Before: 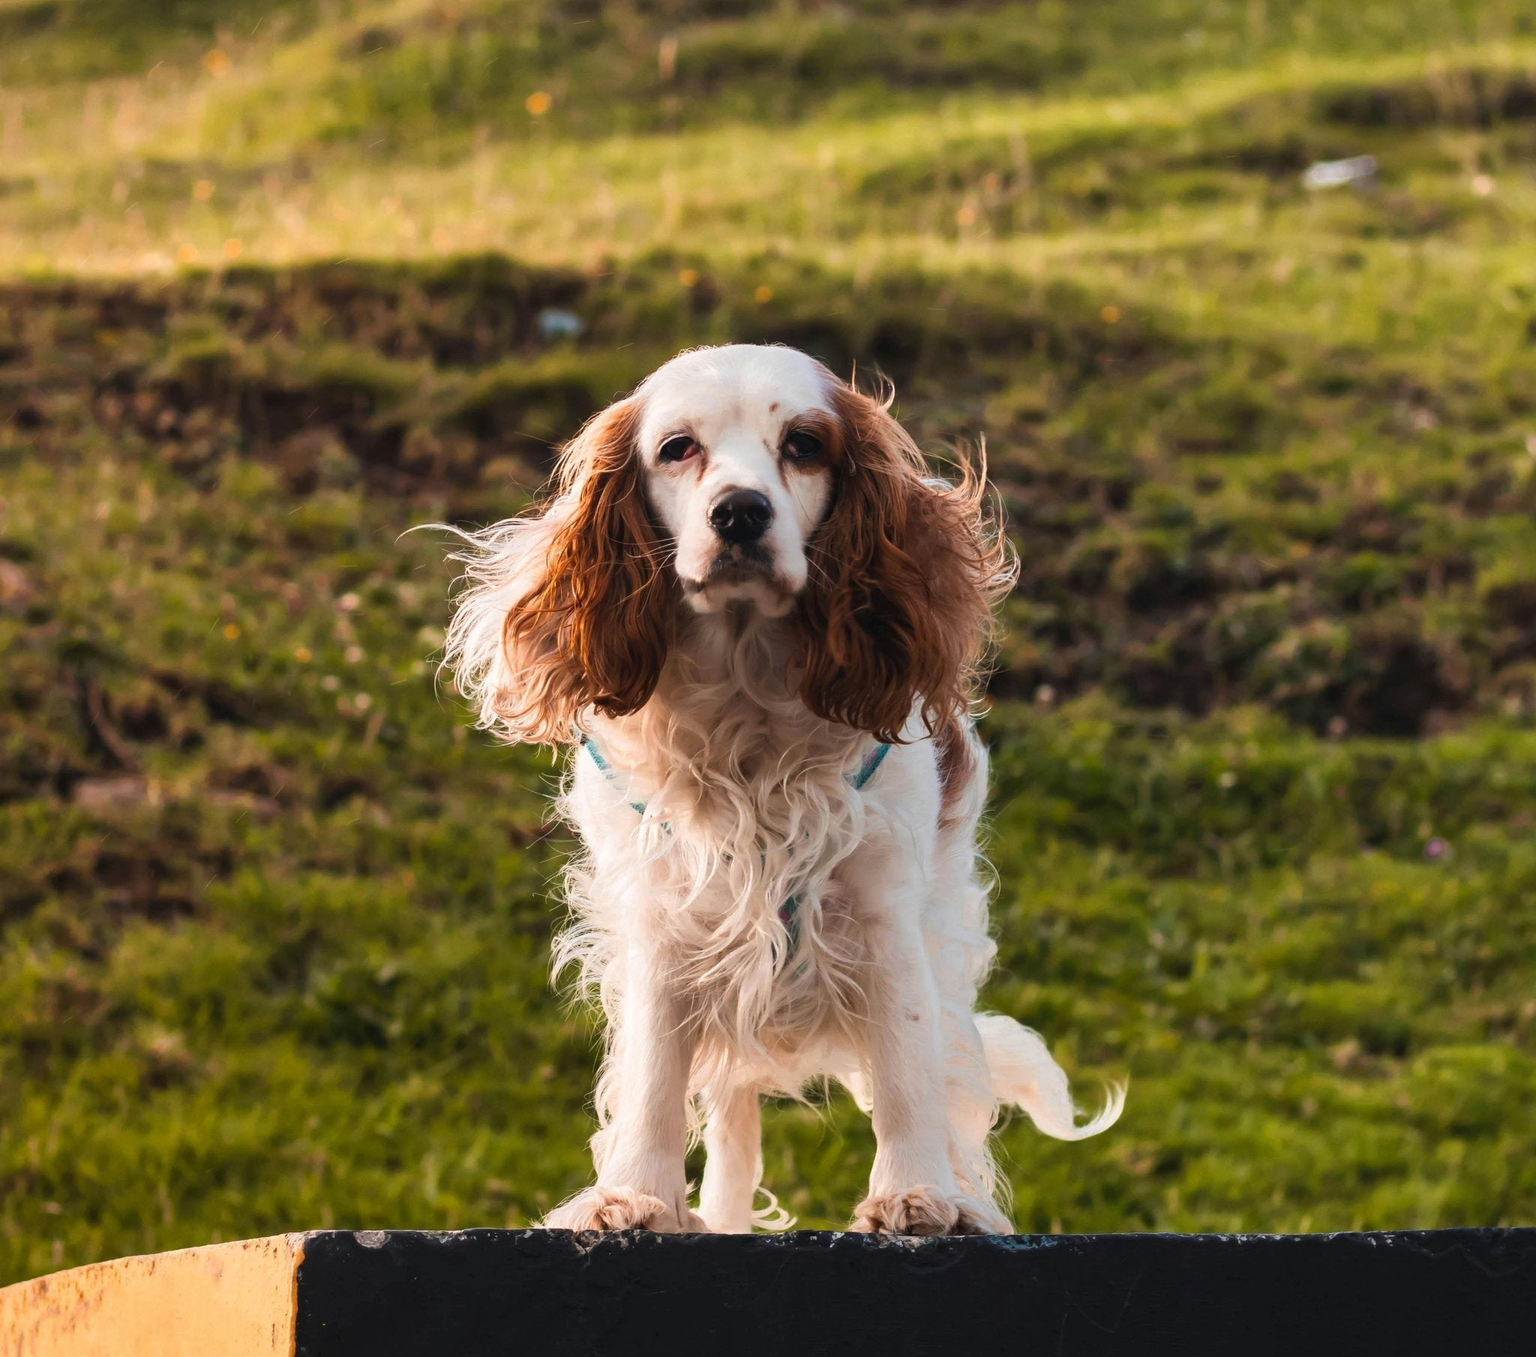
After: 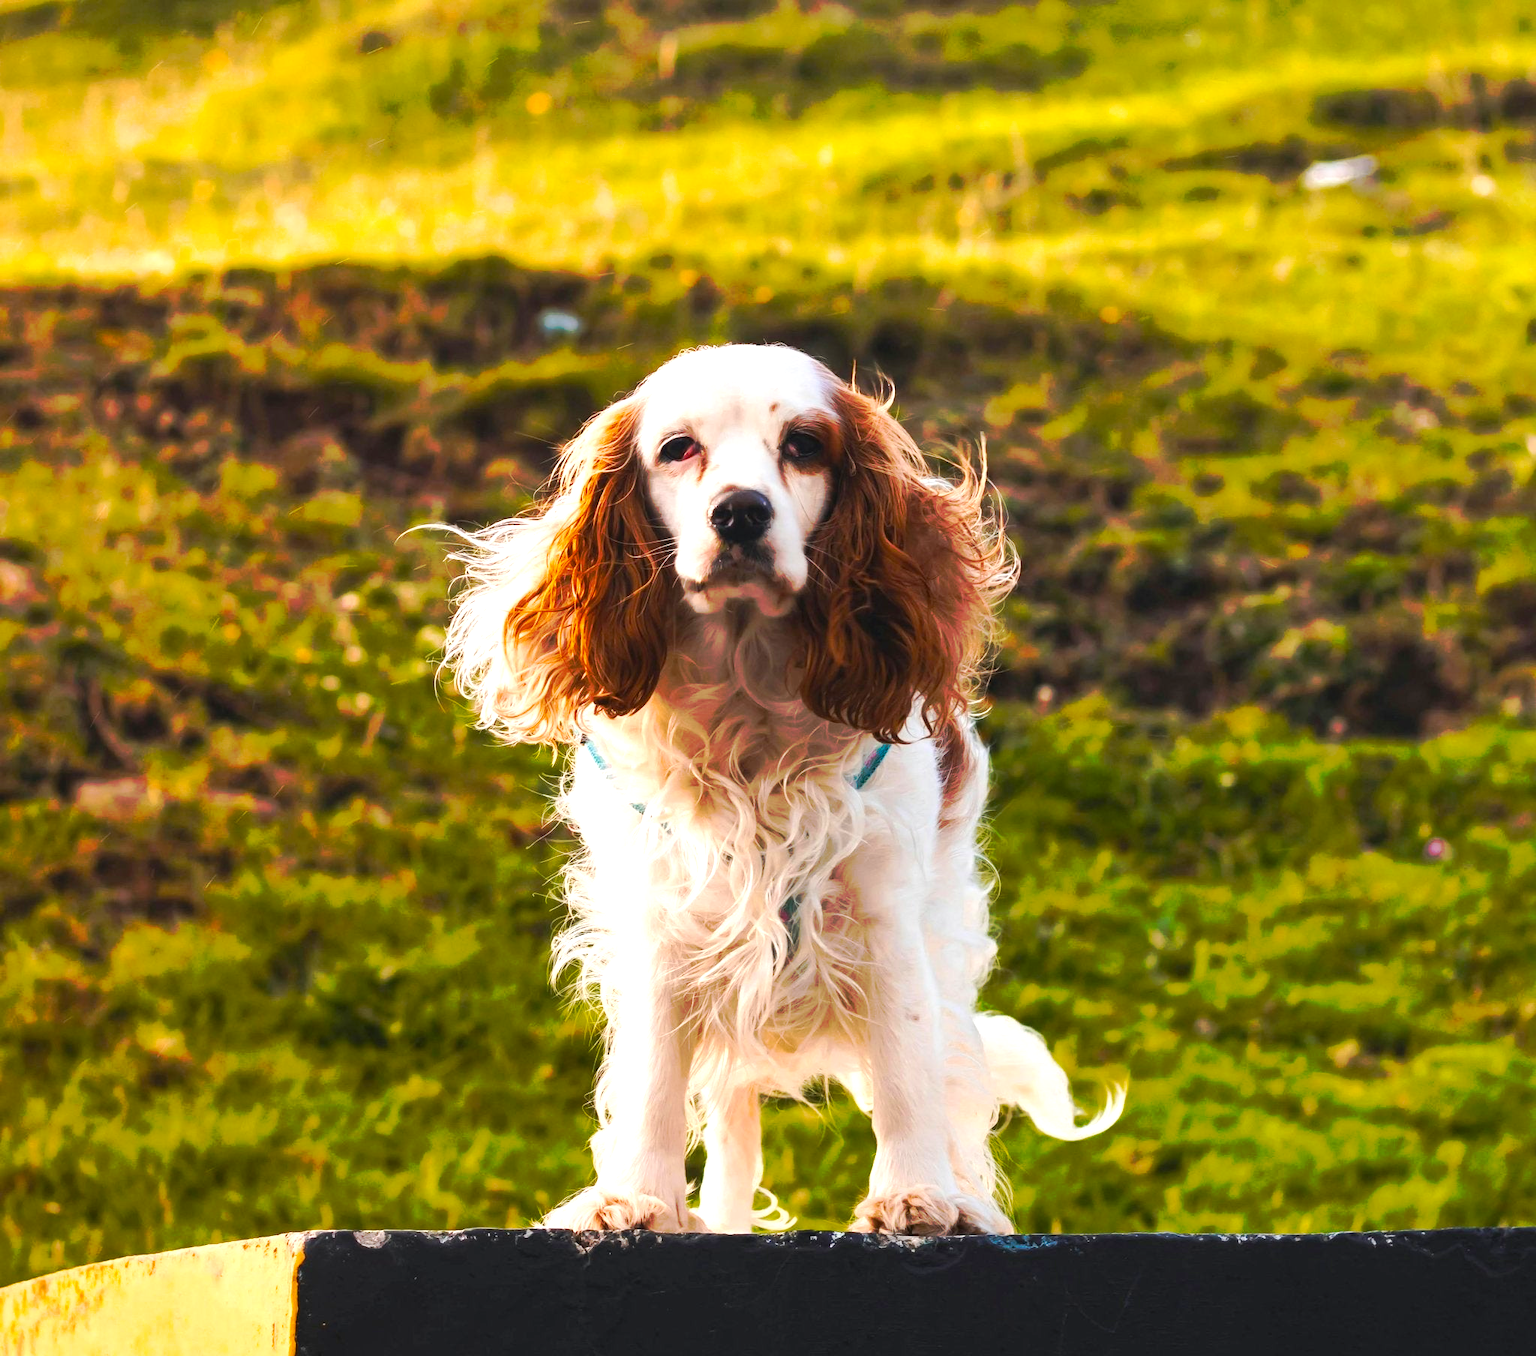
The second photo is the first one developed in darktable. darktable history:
exposure: black level correction 0, exposure 0.7 EV, compensate highlight preservation false
color balance rgb: perceptual saturation grading › global saturation 30.417%
tone curve: curves: ch0 [(0, 0) (0.003, 0.003) (0.011, 0.011) (0.025, 0.024) (0.044, 0.044) (0.069, 0.068) (0.1, 0.098) (0.136, 0.133) (0.177, 0.174) (0.224, 0.22) (0.277, 0.272) (0.335, 0.329) (0.399, 0.392) (0.468, 0.46) (0.543, 0.607) (0.623, 0.676) (0.709, 0.75) (0.801, 0.828) (0.898, 0.912) (1, 1)], preserve colors none
